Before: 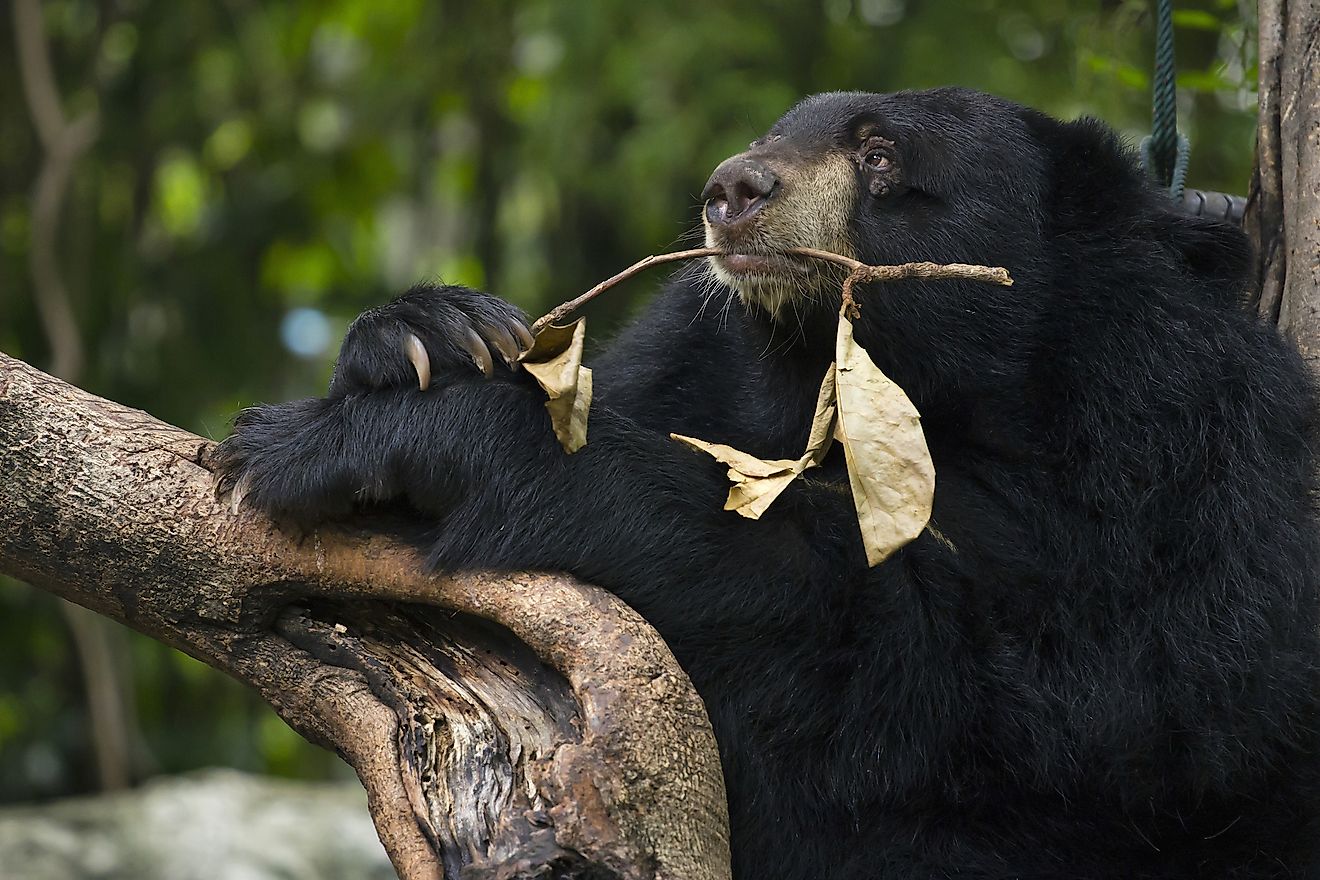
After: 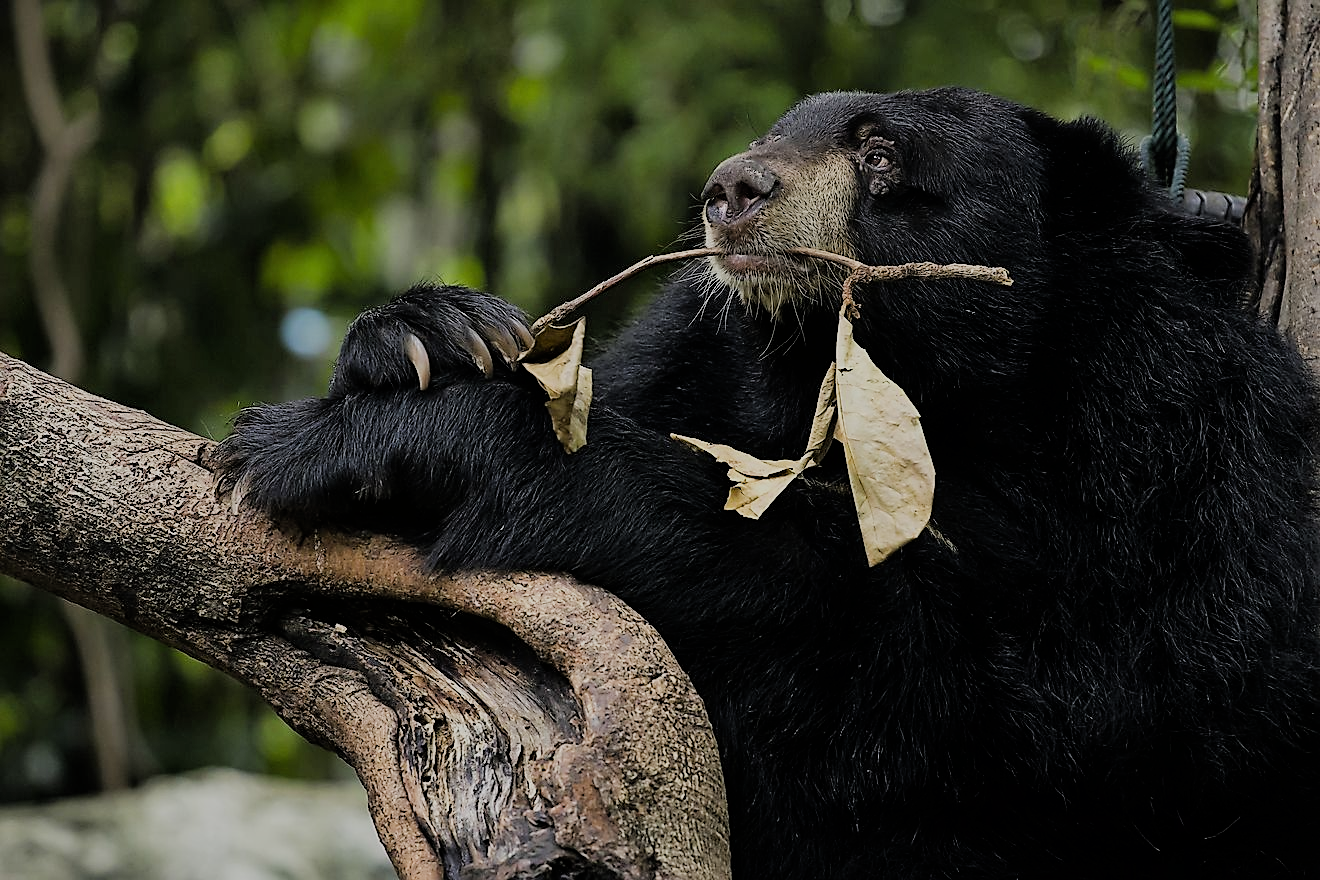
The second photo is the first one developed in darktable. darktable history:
sharpen: on, module defaults
filmic rgb: black relative exposure -6.21 EV, white relative exposure 6.97 EV, hardness 2.27
